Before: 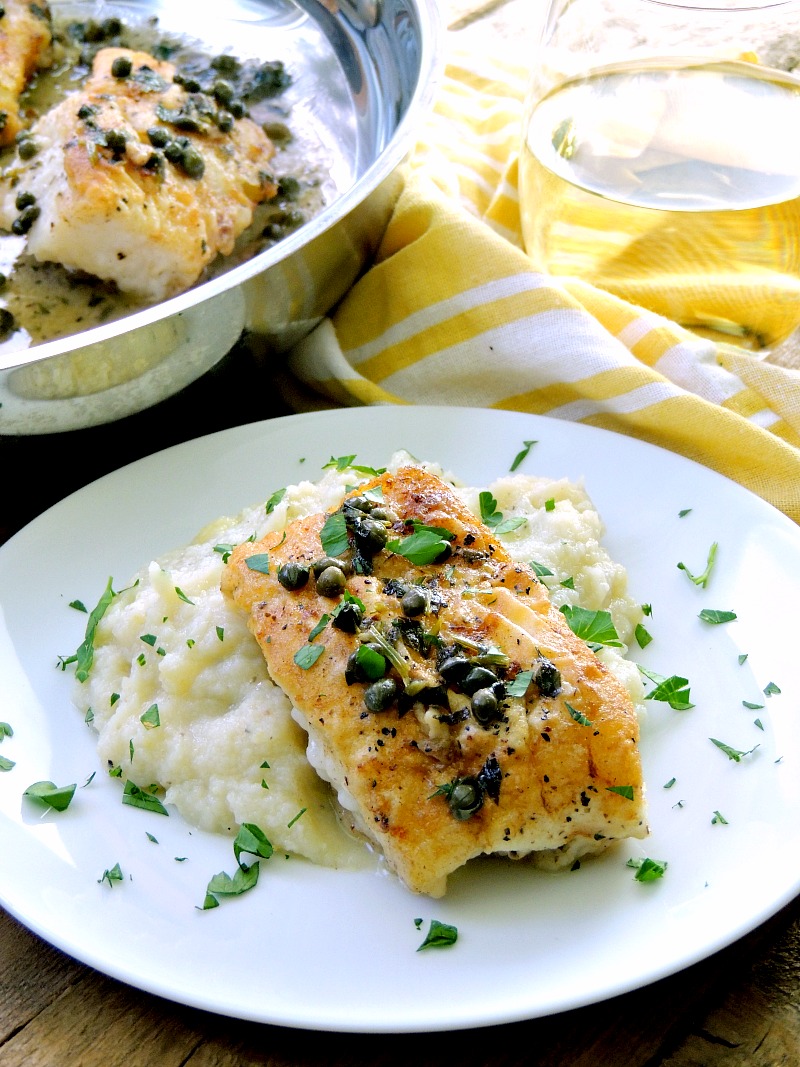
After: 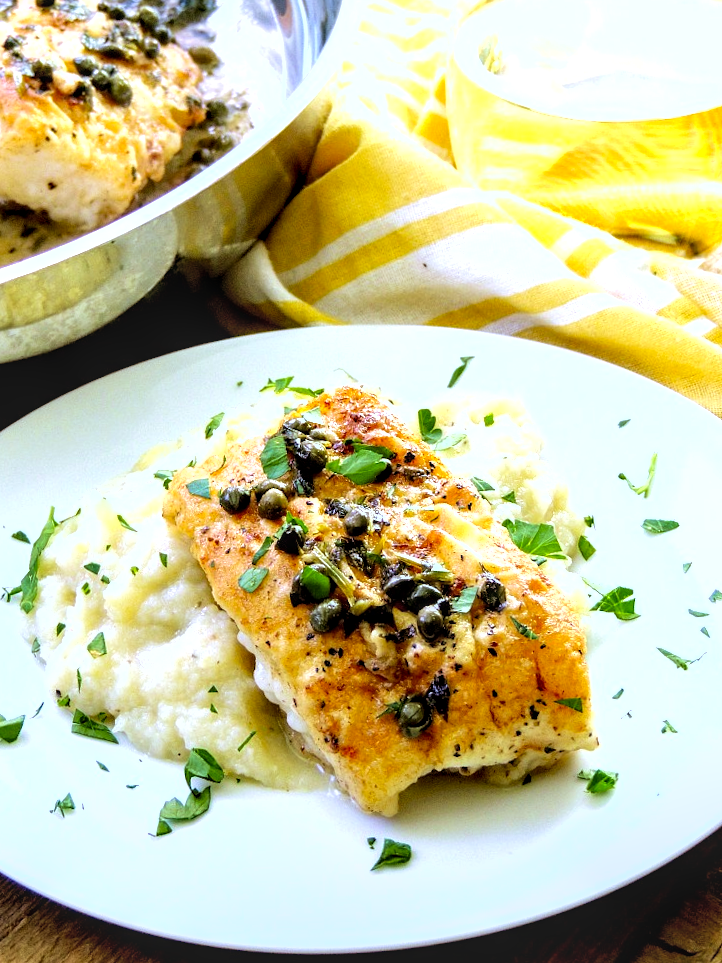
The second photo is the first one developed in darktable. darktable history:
crop and rotate: angle 1.96°, left 5.673%, top 5.673%
white balance: red 0.976, blue 1.04
fill light: on, module defaults
rgb levels: mode RGB, independent channels, levels [[0, 0.5, 1], [0, 0.521, 1], [0, 0.536, 1]]
velvia: on, module defaults
local contrast: detail 130%
exposure: exposure 0.669 EV, compensate highlight preservation false
